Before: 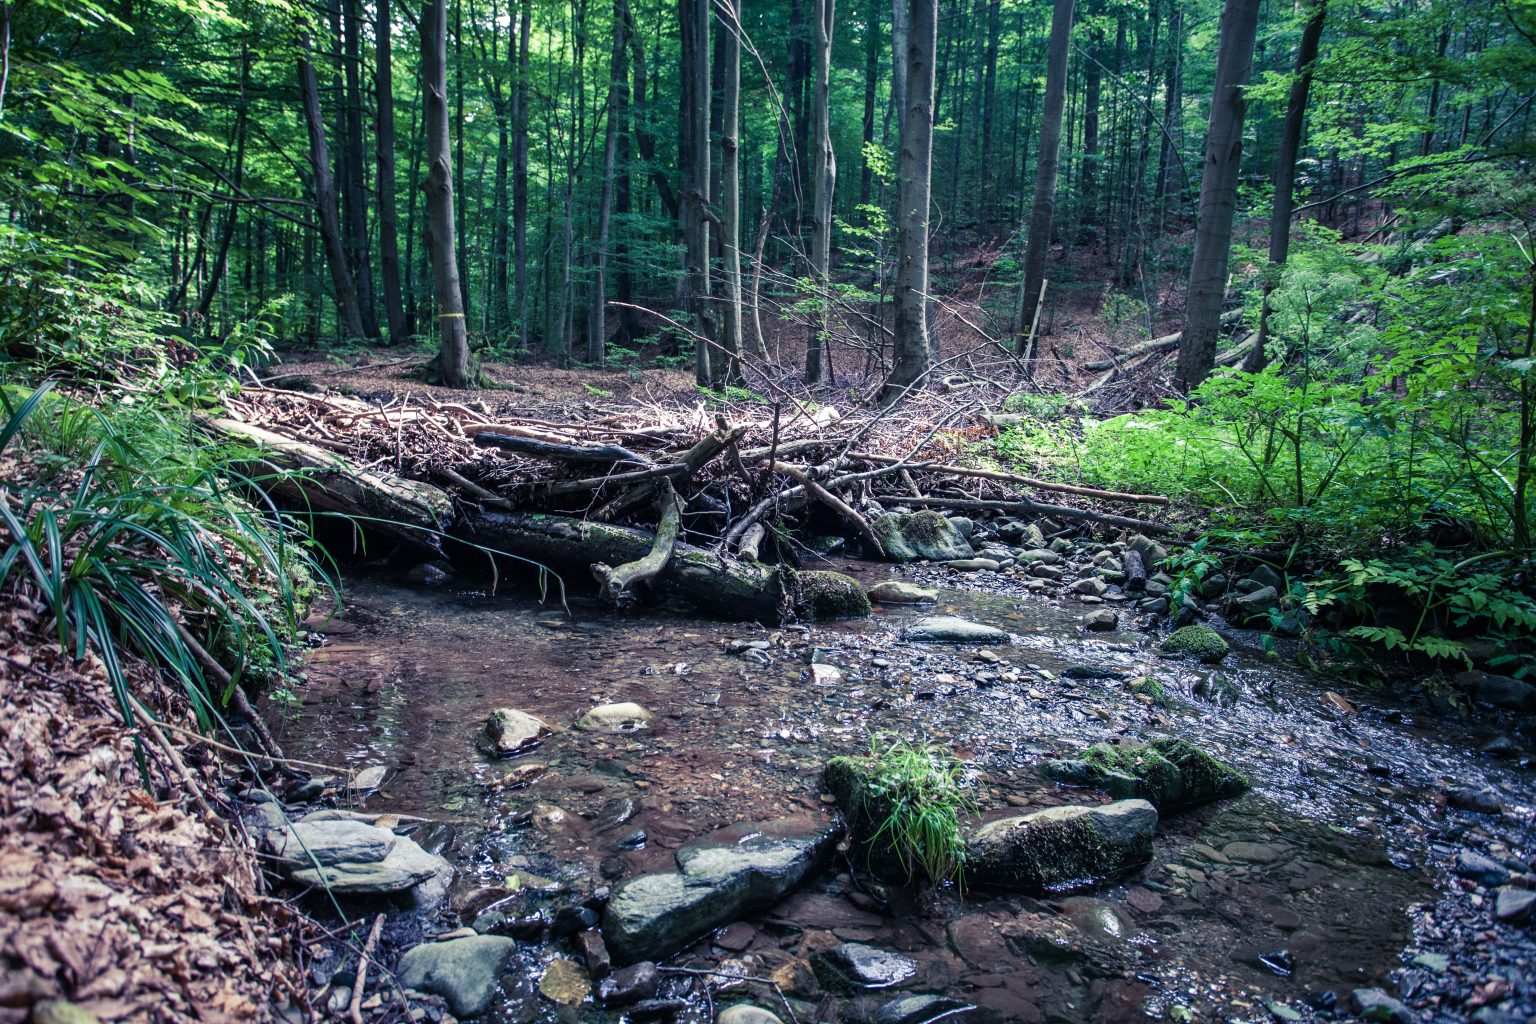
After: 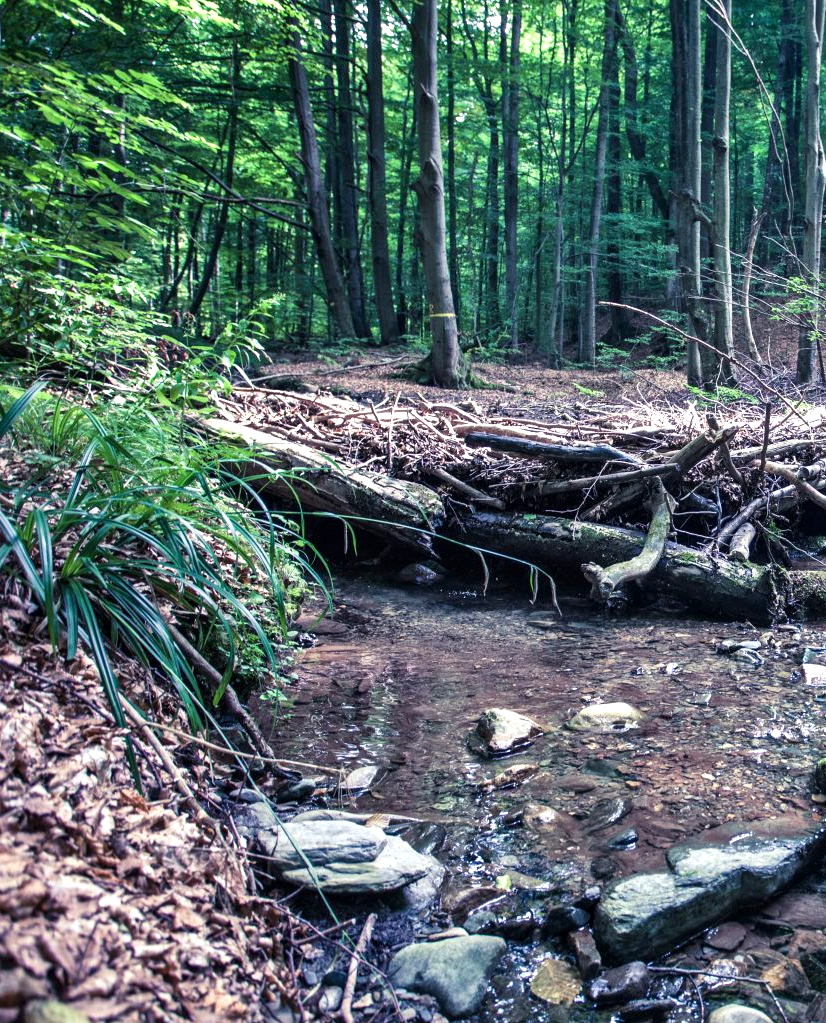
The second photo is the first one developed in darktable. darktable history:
exposure: black level correction 0, exposure 0.5 EV, compensate highlight preservation false
crop: left 0.587%, right 45.588%, bottom 0.086%
local contrast: mode bilateral grid, contrast 28, coarseness 16, detail 115%, midtone range 0.2
shadows and highlights: soften with gaussian
